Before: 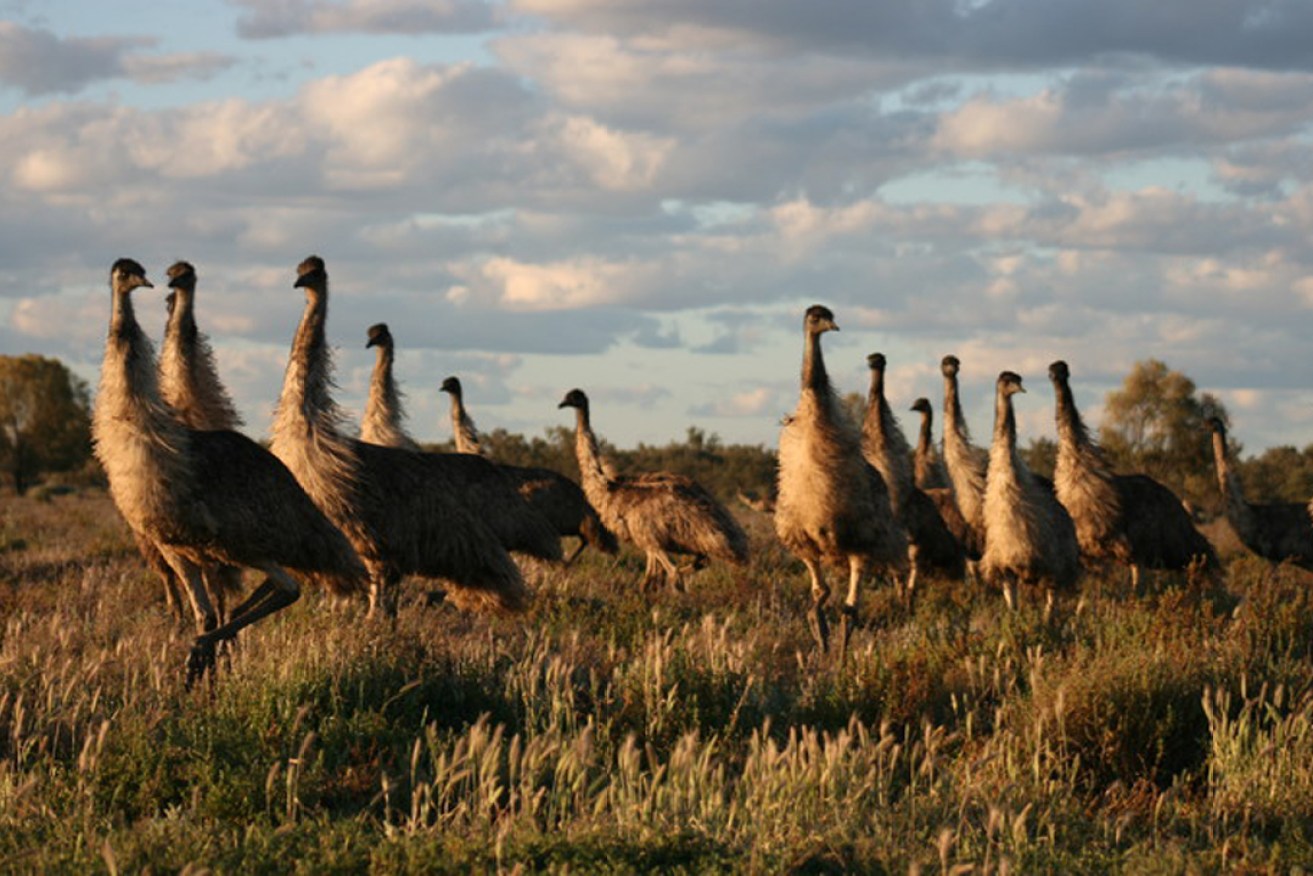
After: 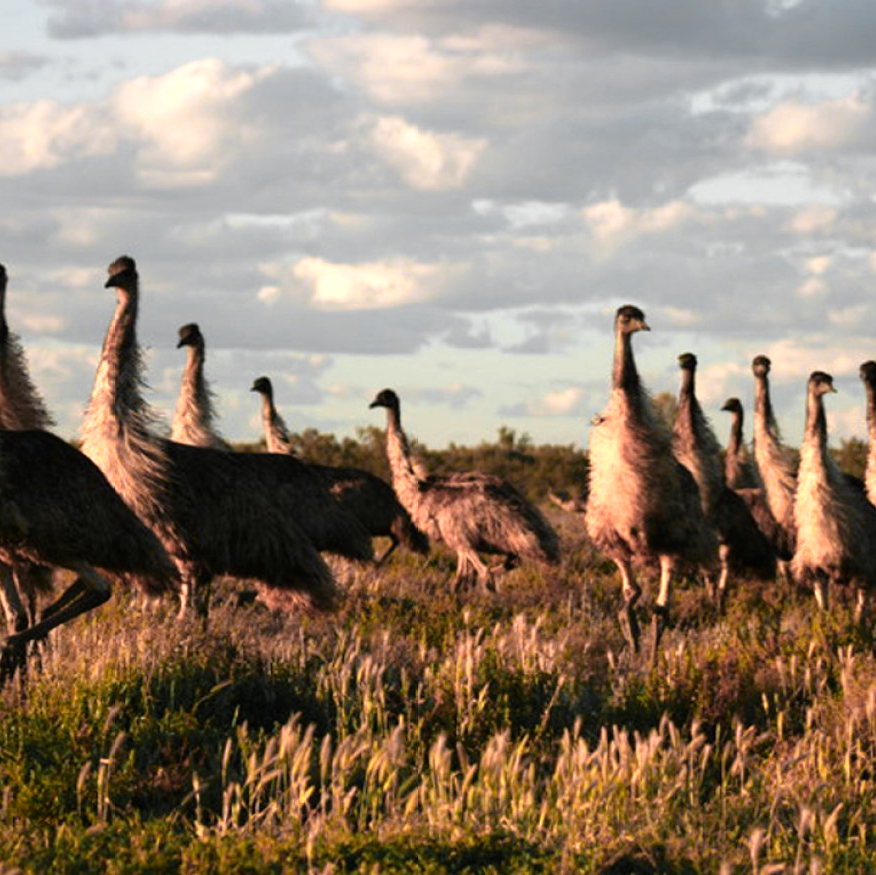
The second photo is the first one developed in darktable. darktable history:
crop and rotate: left 14.415%, right 18.835%
color zones: curves: ch0 [(0.257, 0.558) (0.75, 0.565)]; ch1 [(0.004, 0.857) (0.14, 0.416) (0.257, 0.695) (0.442, 0.032) (0.736, 0.266) (0.891, 0.741)]; ch2 [(0, 0.623) (0.112, 0.436) (0.271, 0.474) (0.516, 0.64) (0.743, 0.286)]
tone equalizer: -8 EV -0.391 EV, -7 EV -0.409 EV, -6 EV -0.3 EV, -5 EV -0.214 EV, -3 EV 0.255 EV, -2 EV 0.33 EV, -1 EV 0.401 EV, +0 EV 0.395 EV
